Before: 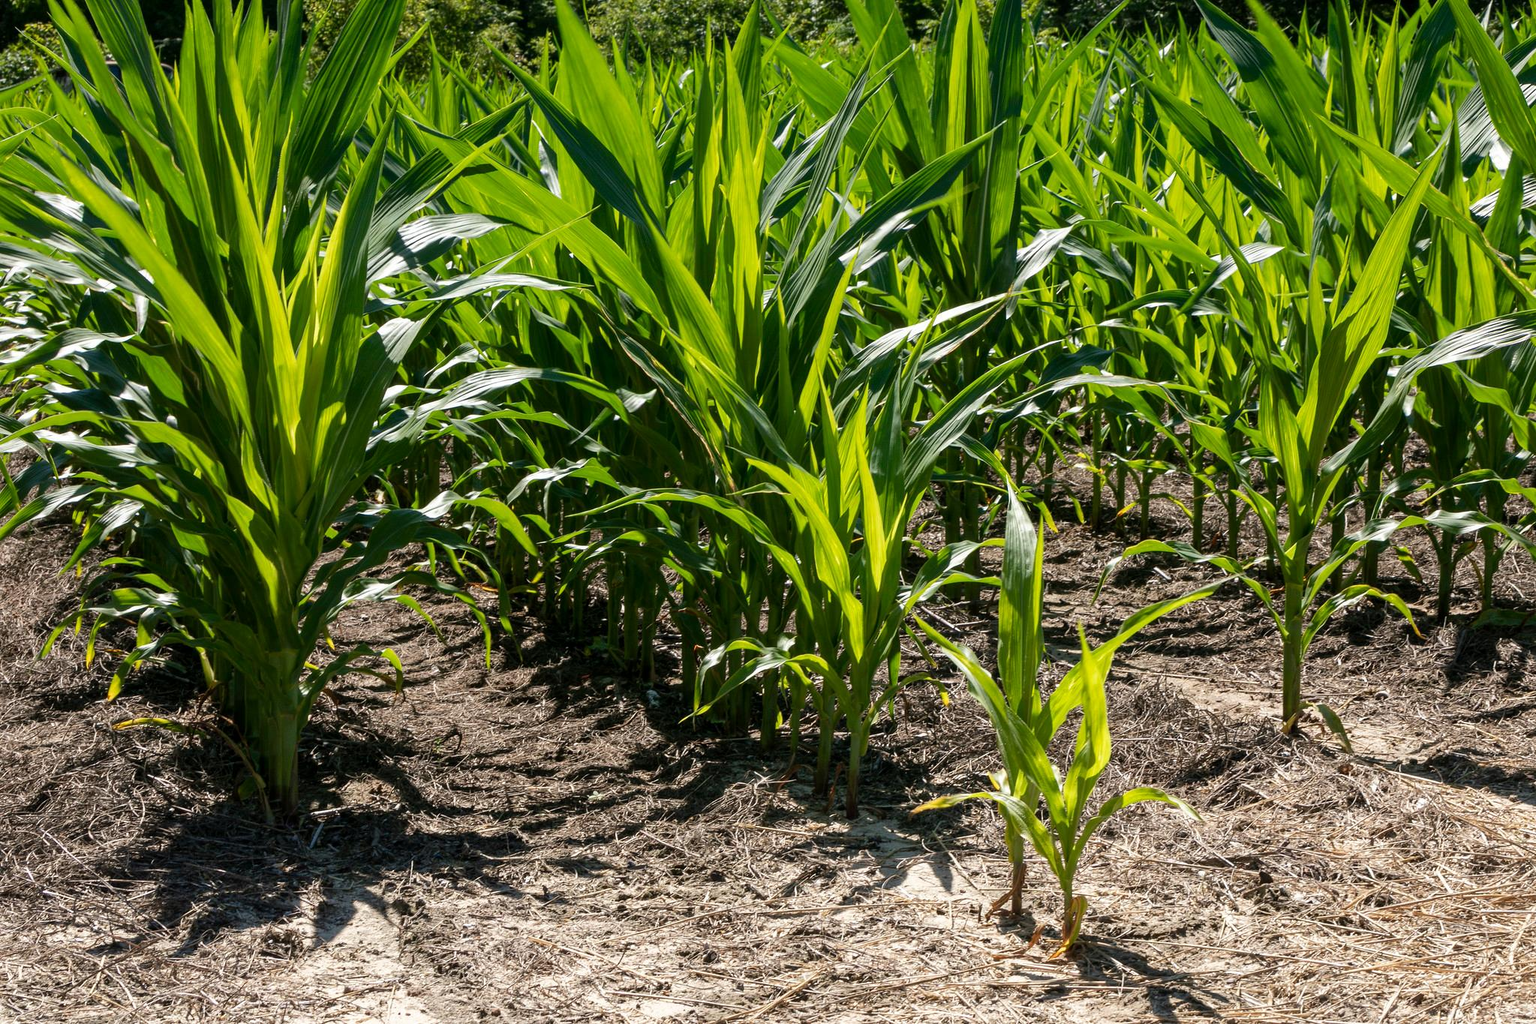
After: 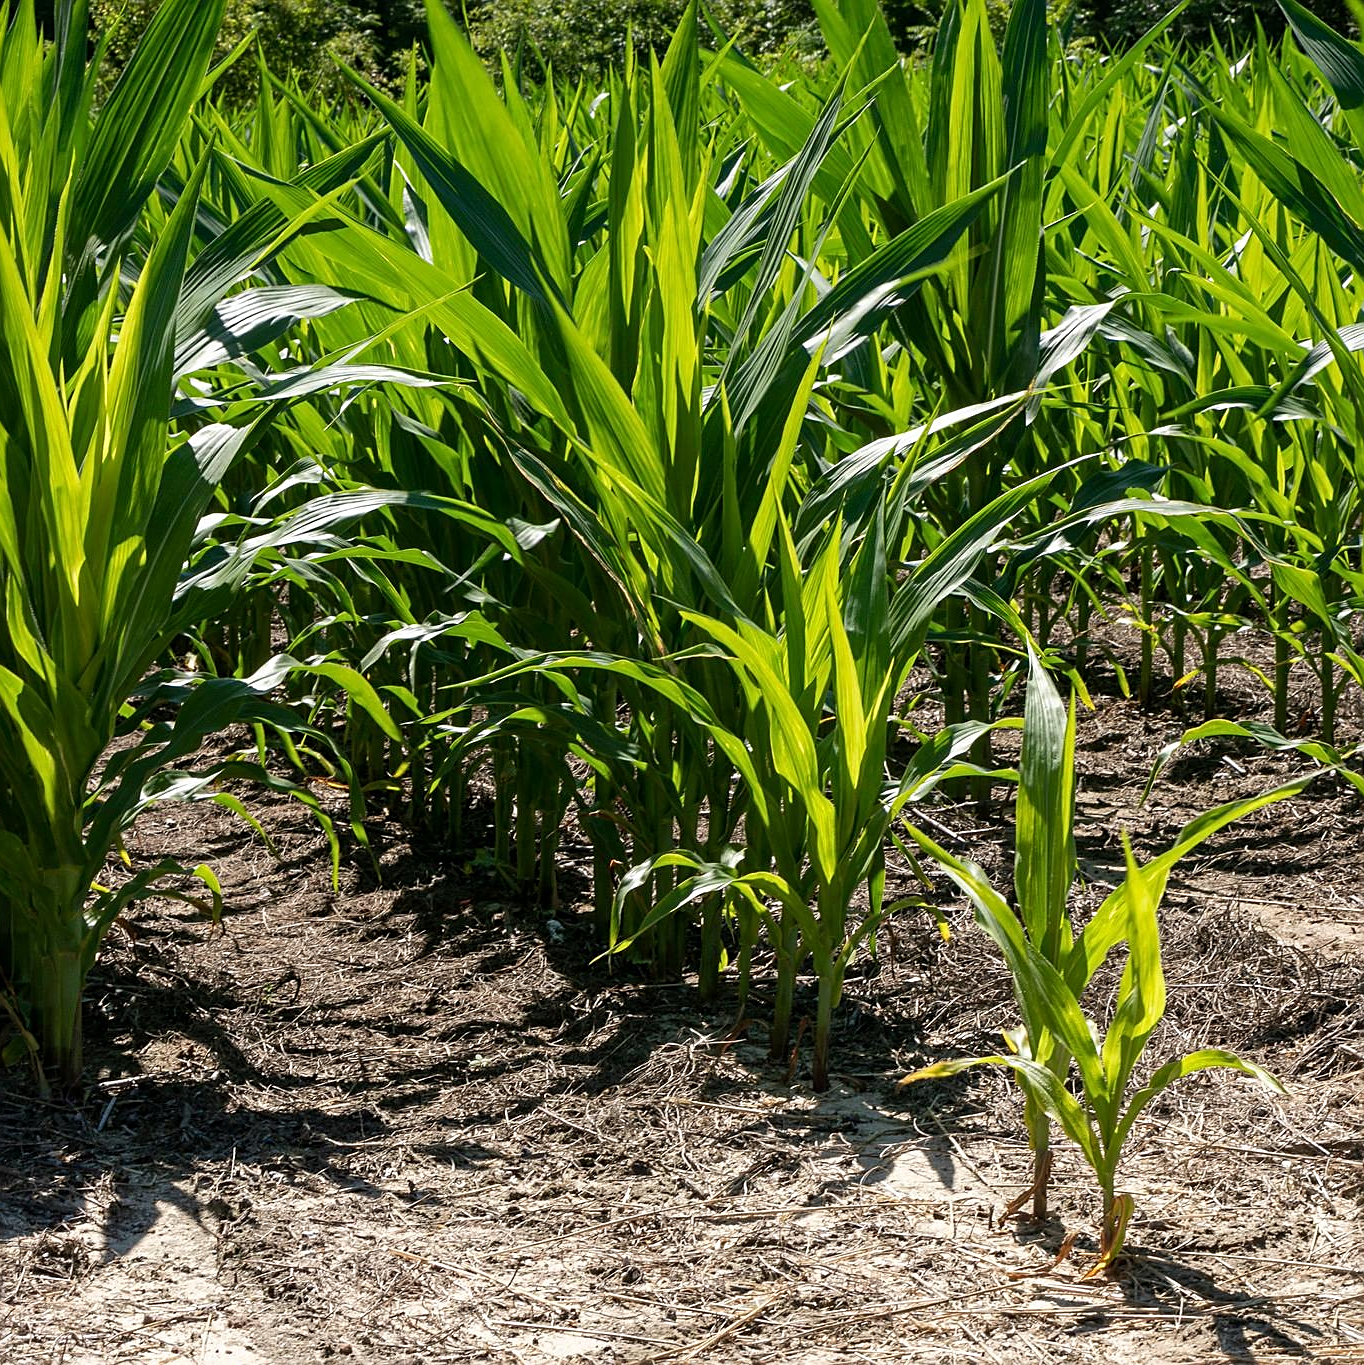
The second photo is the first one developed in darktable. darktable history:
crop: left 15.419%, right 17.914%
sharpen: on, module defaults
